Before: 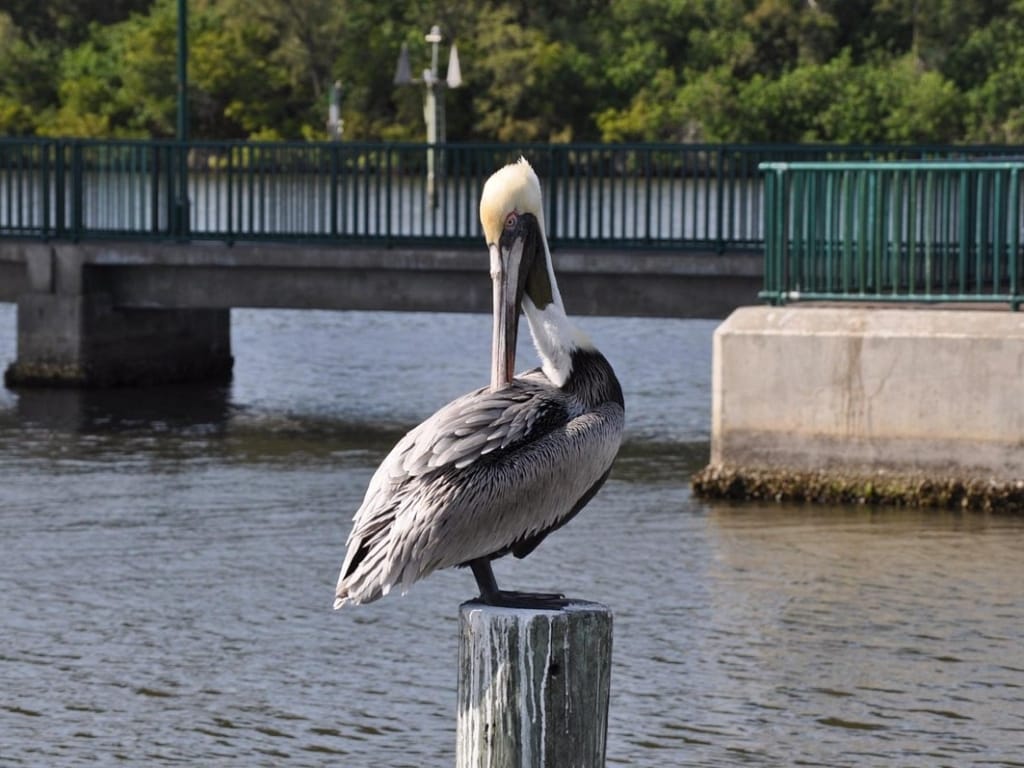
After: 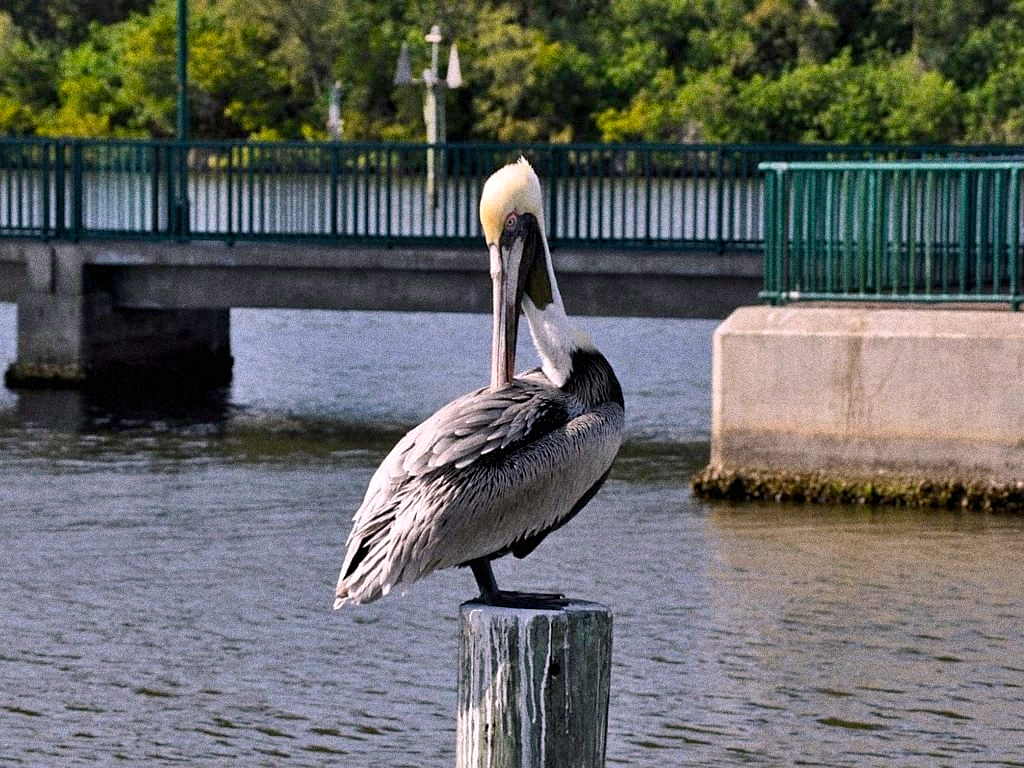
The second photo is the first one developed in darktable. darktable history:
shadows and highlights: shadows 49, highlights -41, soften with gaussian
grain: coarseness 14.49 ISO, strength 48.04%, mid-tones bias 35%
sharpen: radius 1.559, amount 0.373, threshold 1.271
color balance rgb: shadows lift › chroma 2%, shadows lift › hue 217.2°, power › chroma 0.25%, power › hue 60°, highlights gain › chroma 1.5%, highlights gain › hue 309.6°, global offset › luminance -0.5%, perceptual saturation grading › global saturation 15%, global vibrance 20%
contrast equalizer: octaves 7, y [[0.6 ×6], [0.55 ×6], [0 ×6], [0 ×6], [0 ×6]], mix 0.15
